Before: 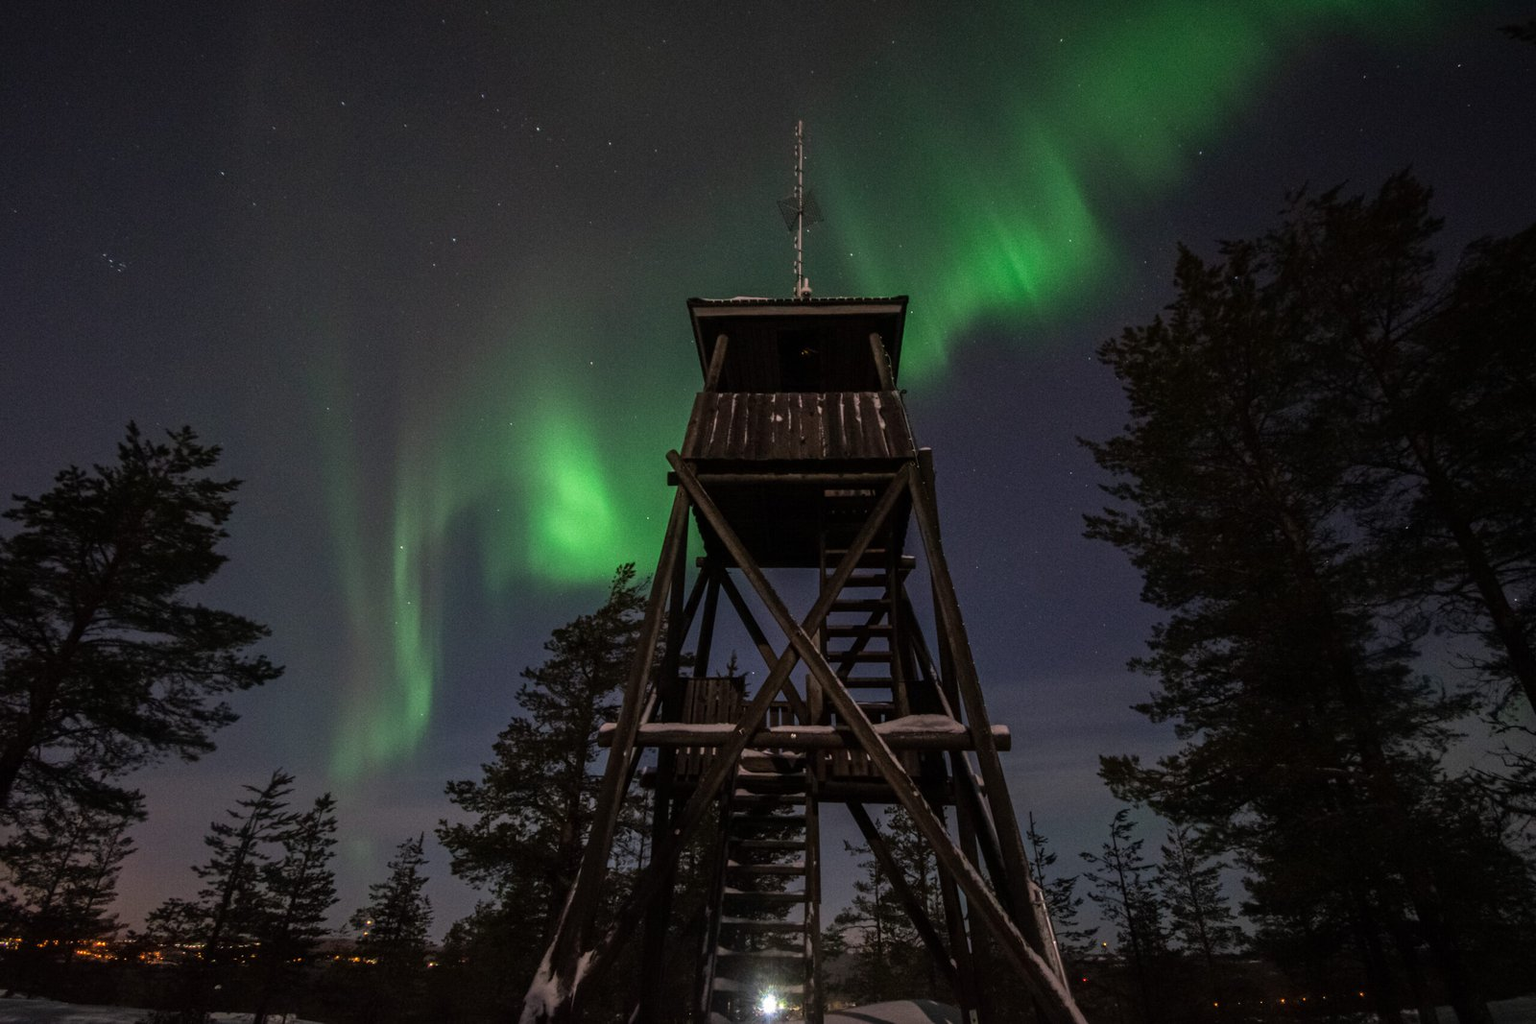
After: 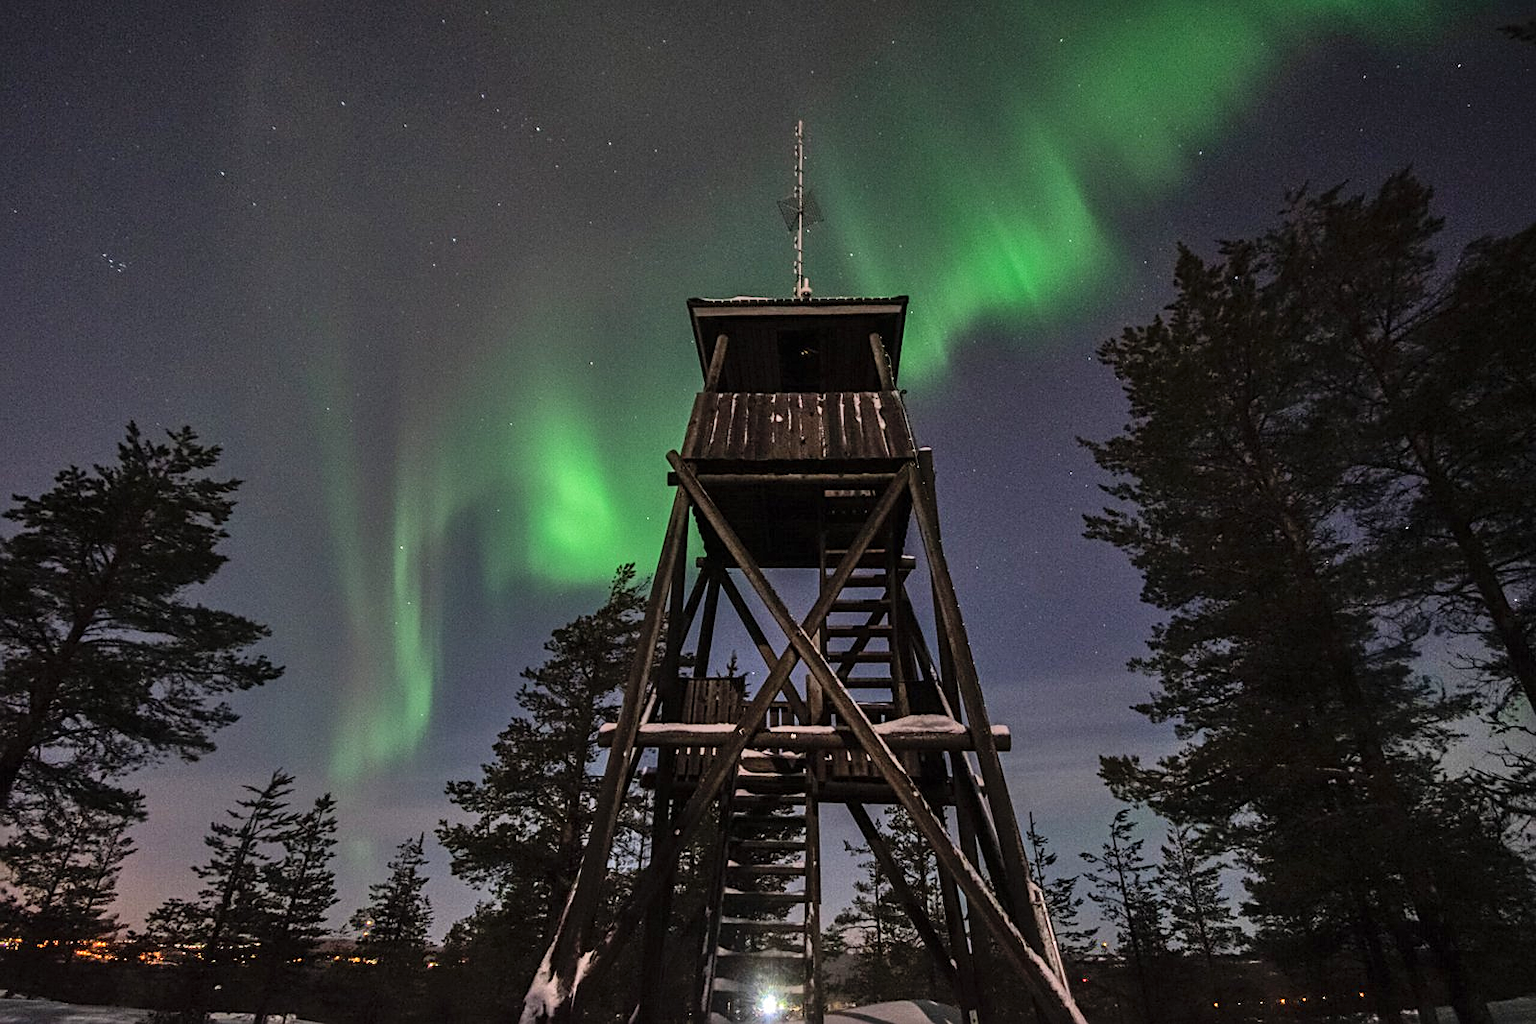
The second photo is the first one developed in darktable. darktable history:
sharpen: on, module defaults
shadows and highlights: soften with gaussian
contrast brightness saturation: contrast 0.053, brightness 0.064, saturation 0.009
